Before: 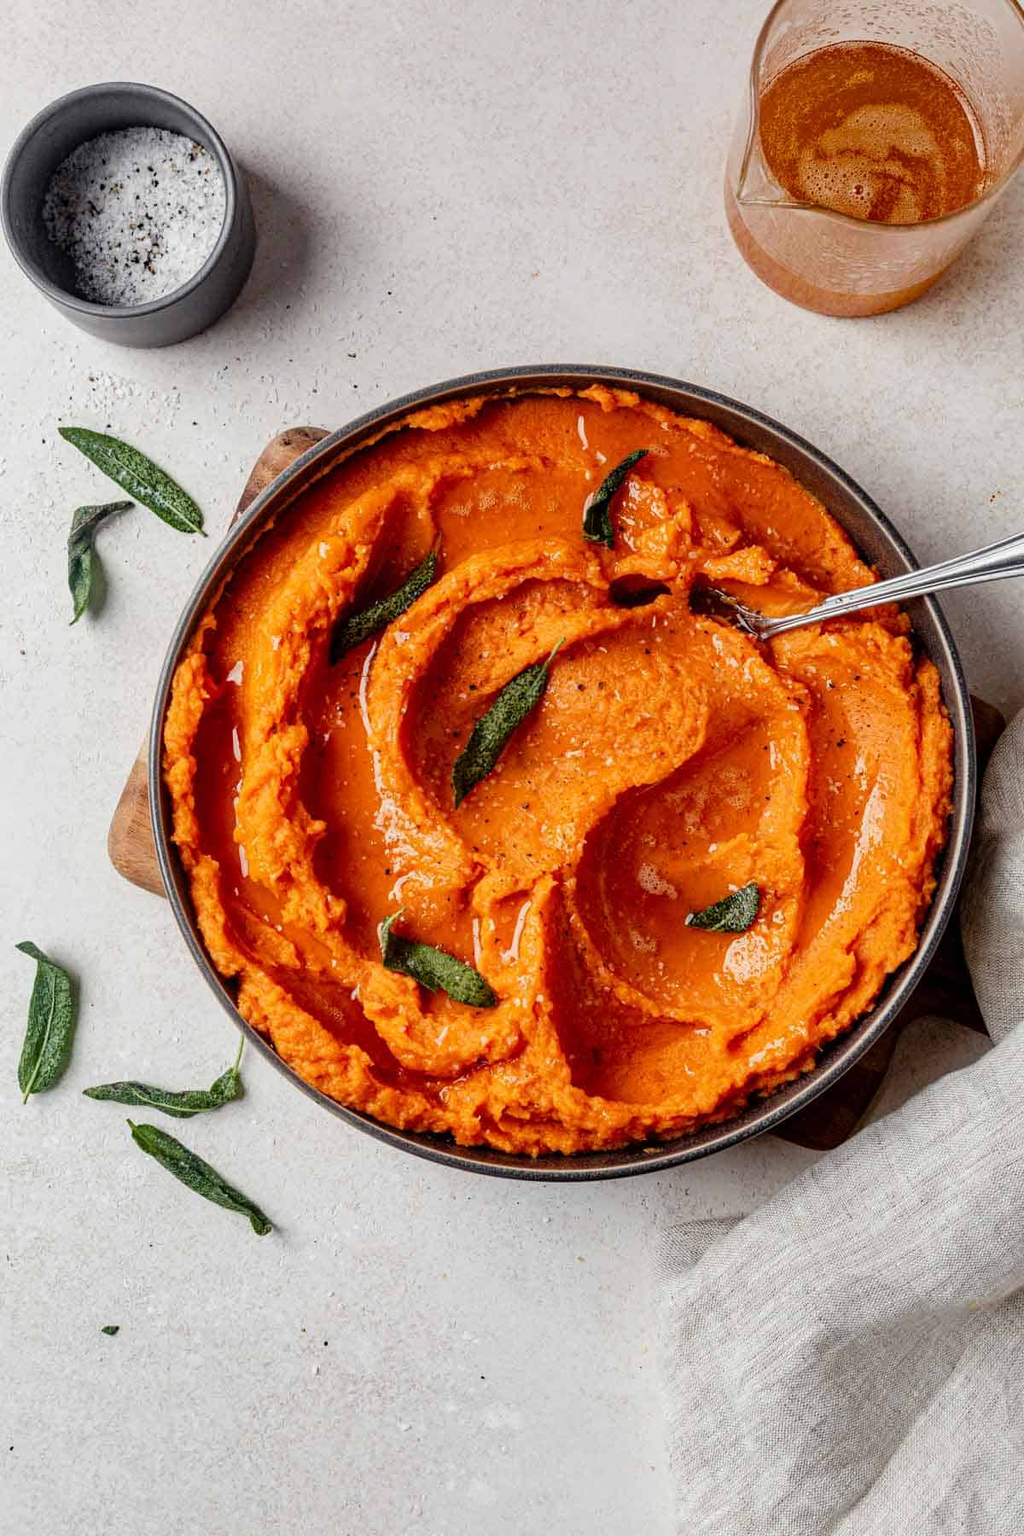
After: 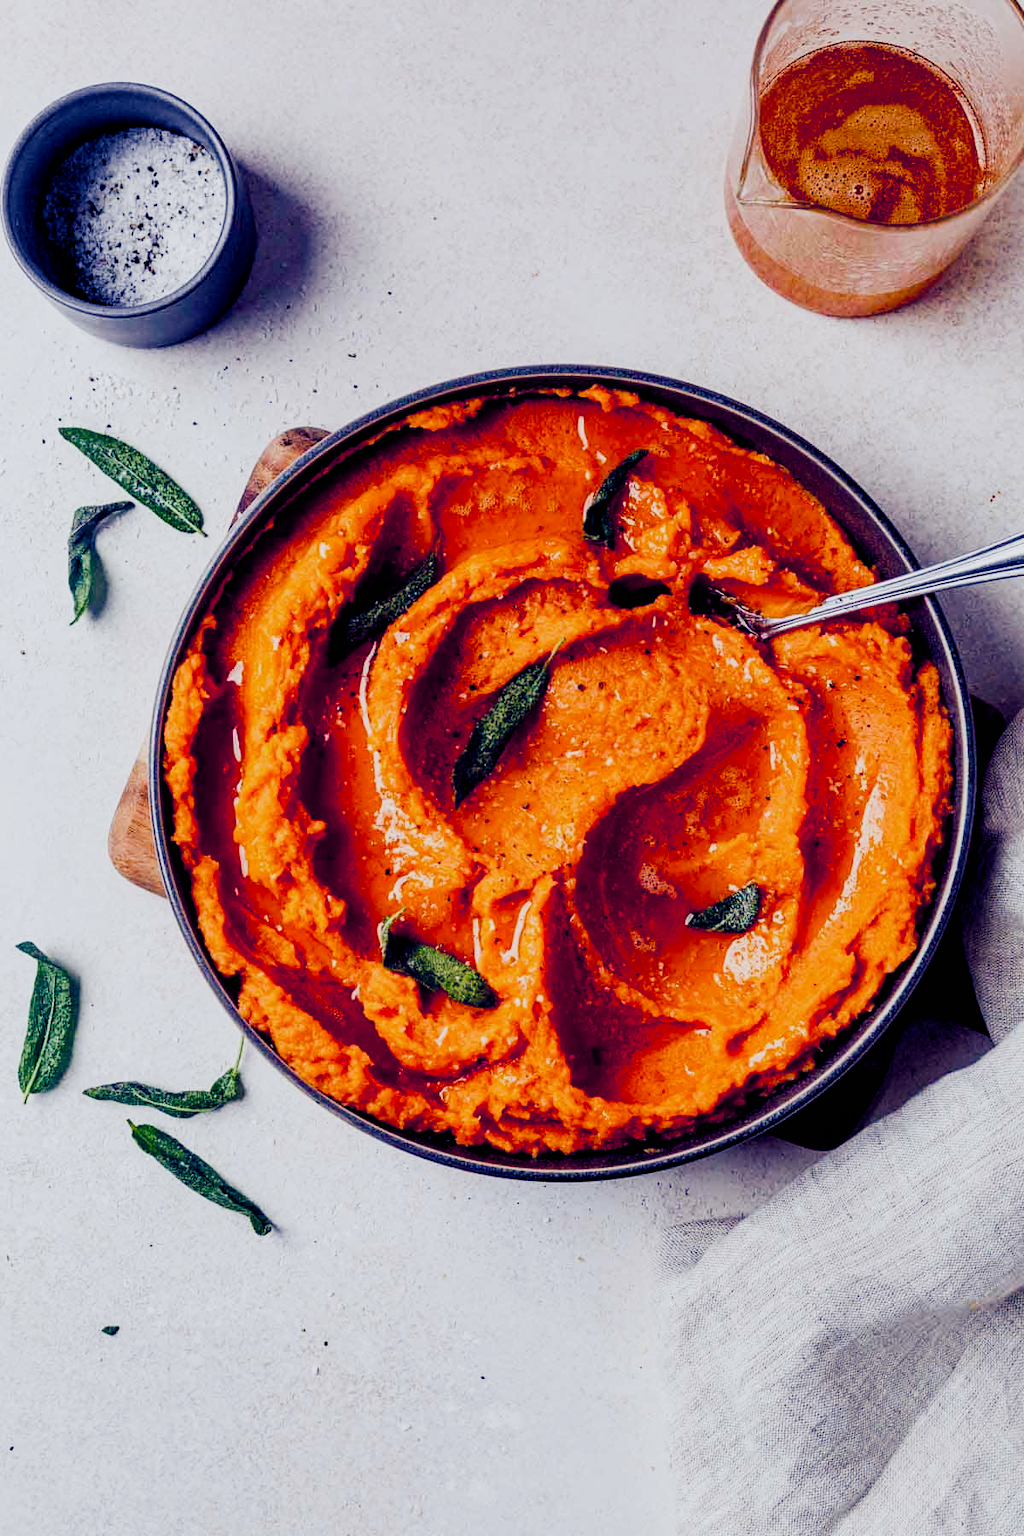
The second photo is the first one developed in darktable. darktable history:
color balance rgb: shadows lift › luminance -41.13%, shadows lift › chroma 14.13%, shadows lift › hue 260°, power › luminance -3.76%, power › chroma 0.56%, power › hue 40.37°, highlights gain › luminance 16.81%, highlights gain › chroma 2.94%, highlights gain › hue 260°, global offset › luminance -0.29%, global offset › chroma 0.31%, global offset › hue 260°, perceptual saturation grading › global saturation 20%, perceptual saturation grading › highlights -13.92%, perceptual saturation grading › shadows 50%
sigmoid: on, module defaults
